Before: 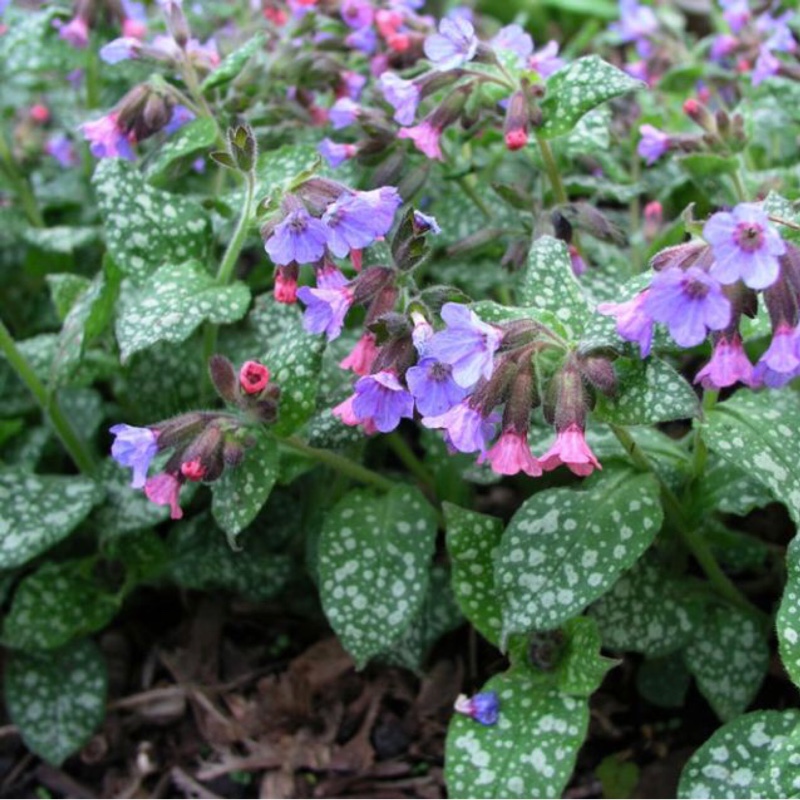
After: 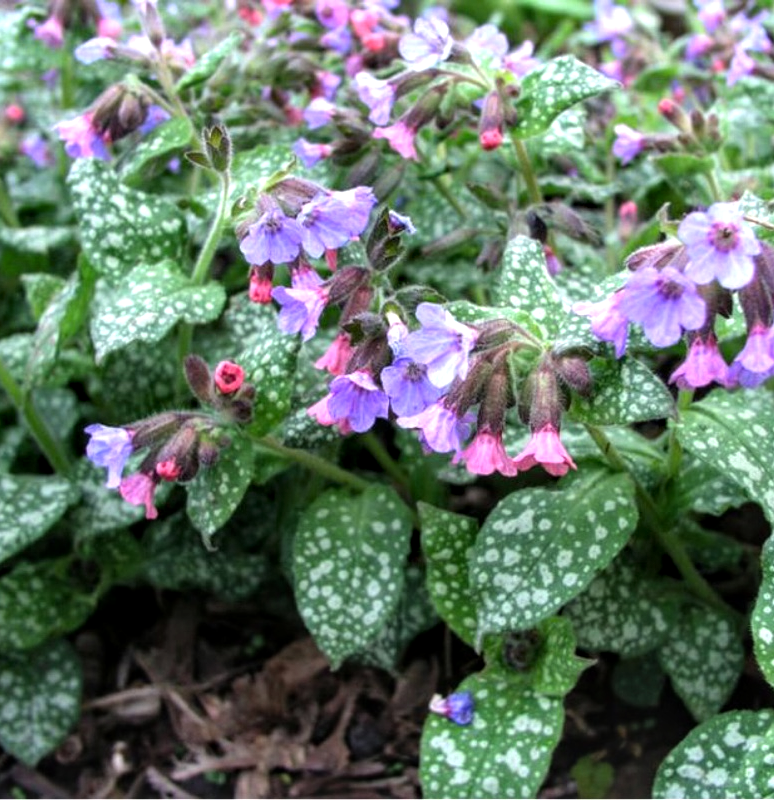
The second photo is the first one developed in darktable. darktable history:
tone equalizer: -8 EV -0.38 EV, -7 EV -0.395 EV, -6 EV -0.31 EV, -5 EV -0.219 EV, -3 EV 0.202 EV, -2 EV 0.33 EV, -1 EV 0.406 EV, +0 EV 0.409 EV
local contrast: detail 130%
crop and rotate: left 3.231%
